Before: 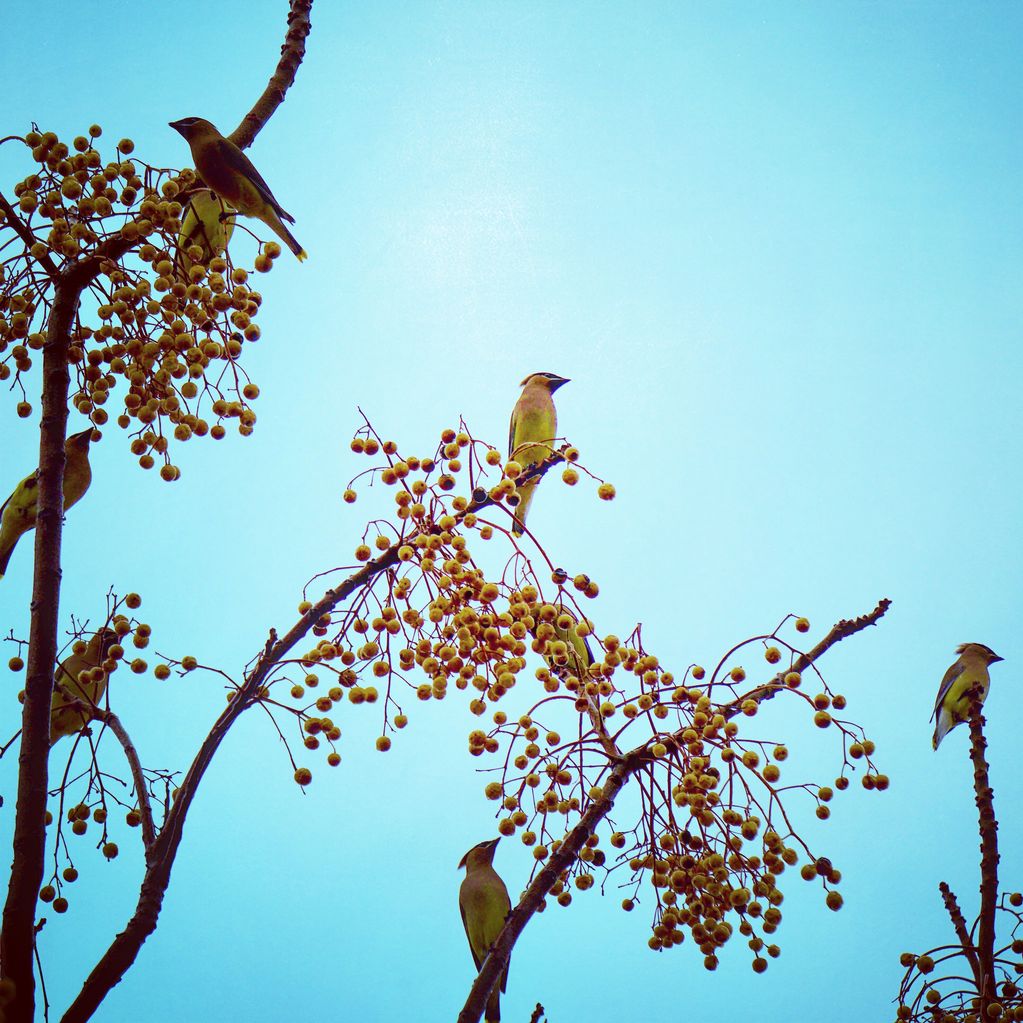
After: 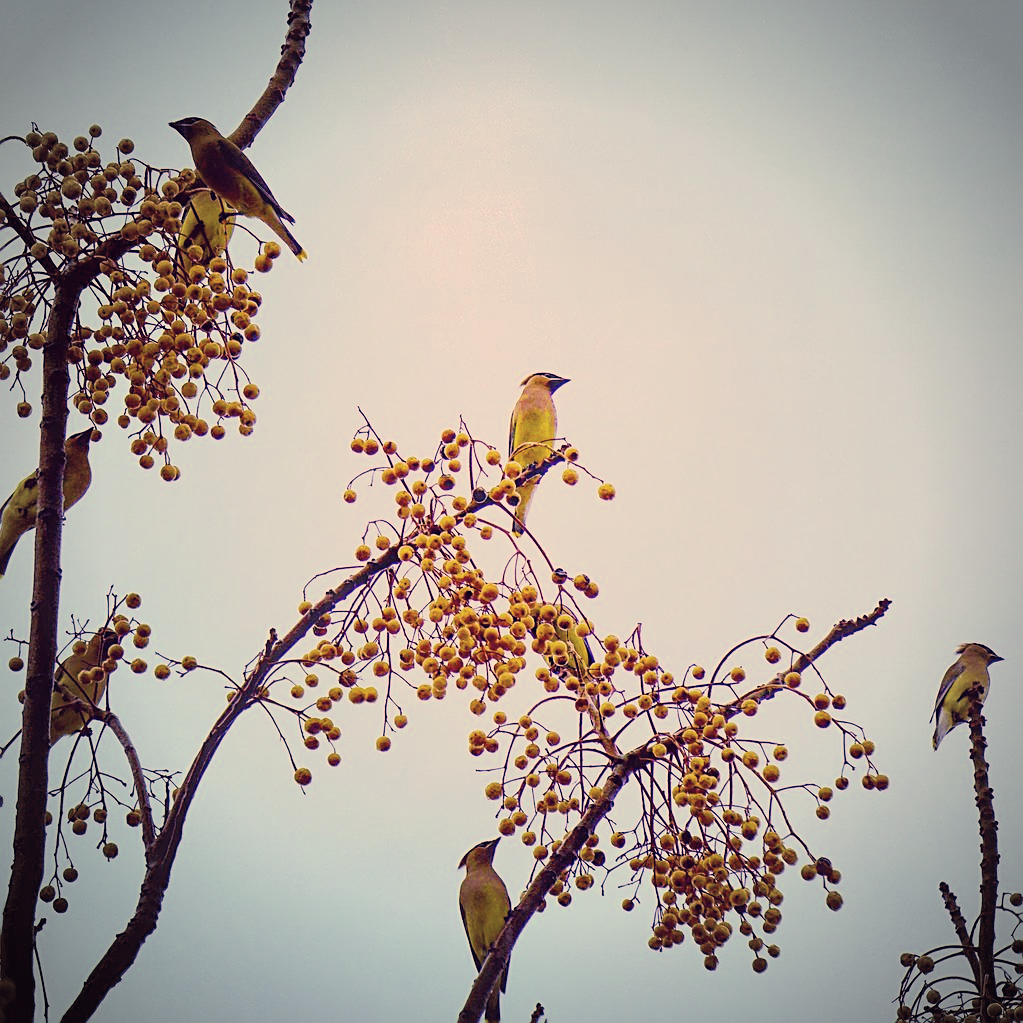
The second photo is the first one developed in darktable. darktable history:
color correction: highlights a* 19.59, highlights b* 27.49, shadows a* 3.46, shadows b* -17.28, saturation 0.73
vignetting: unbound false
sharpen: on, module defaults
color balance: output saturation 120%
exposure: black level correction -0.002, exposure 0.54 EV, compensate highlight preservation false
filmic rgb: black relative exposure -7.65 EV, white relative exposure 4.56 EV, hardness 3.61
